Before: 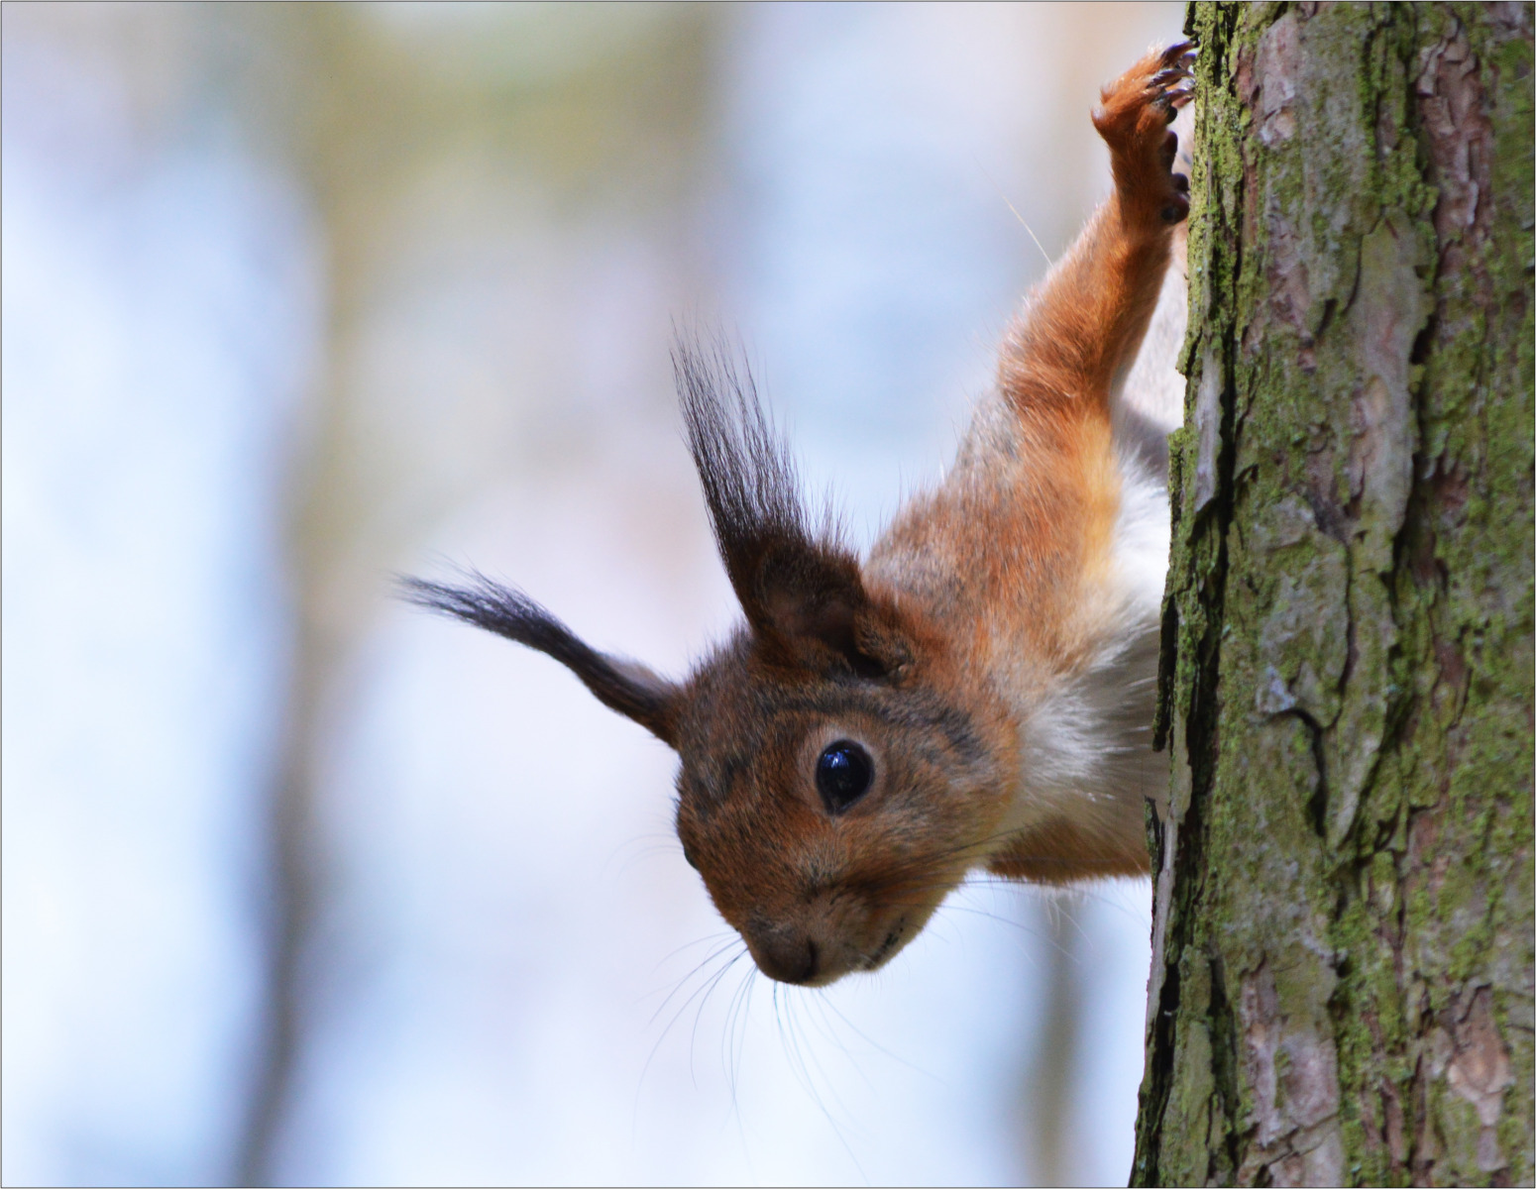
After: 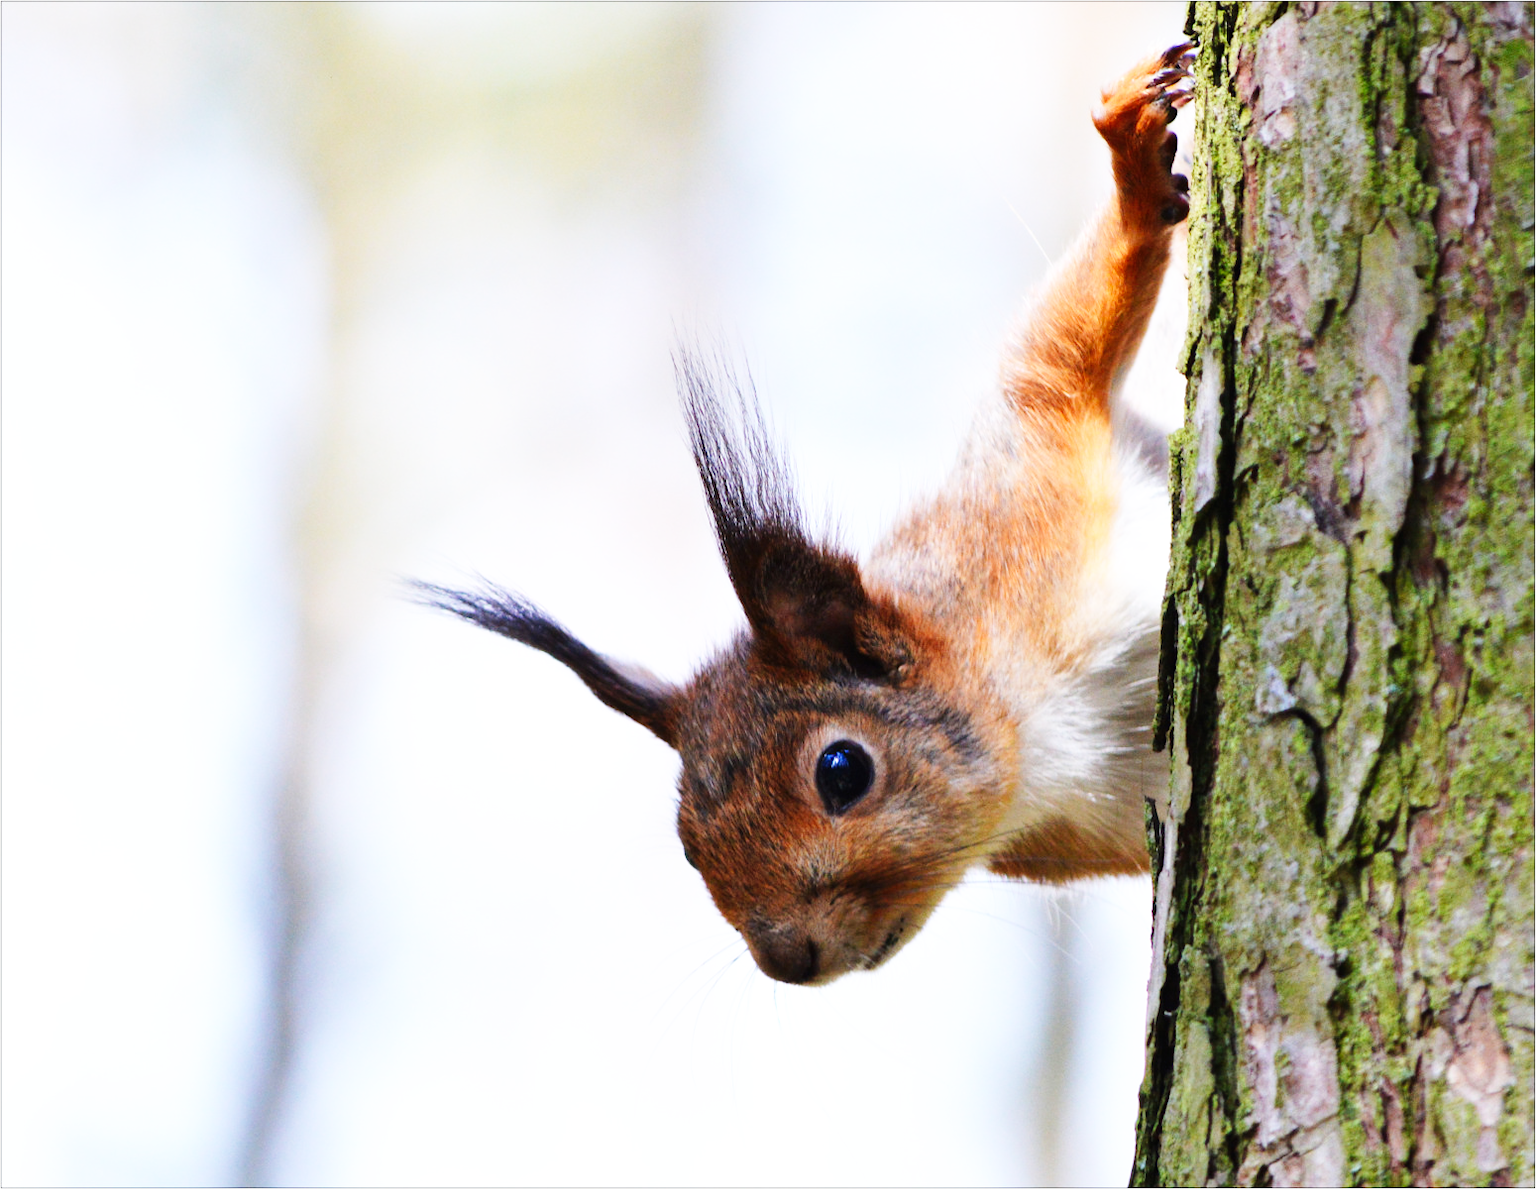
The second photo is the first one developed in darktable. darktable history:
base curve: curves: ch0 [(0, 0.003) (0.001, 0.002) (0.006, 0.004) (0.02, 0.022) (0.048, 0.086) (0.094, 0.234) (0.162, 0.431) (0.258, 0.629) (0.385, 0.8) (0.548, 0.918) (0.751, 0.988) (1, 1)], exposure shift 0.01, preserve colors none
